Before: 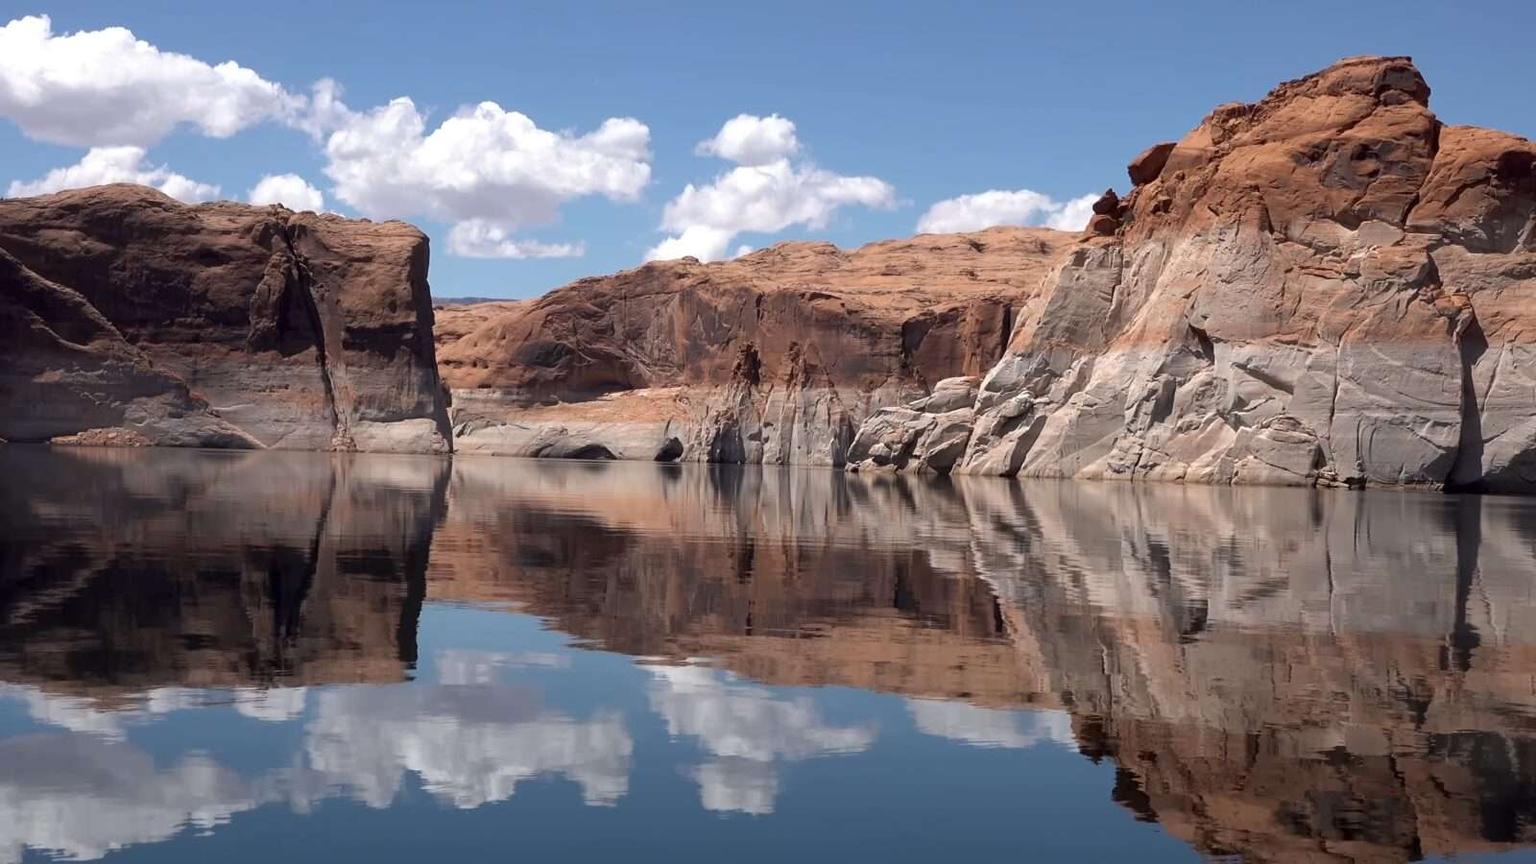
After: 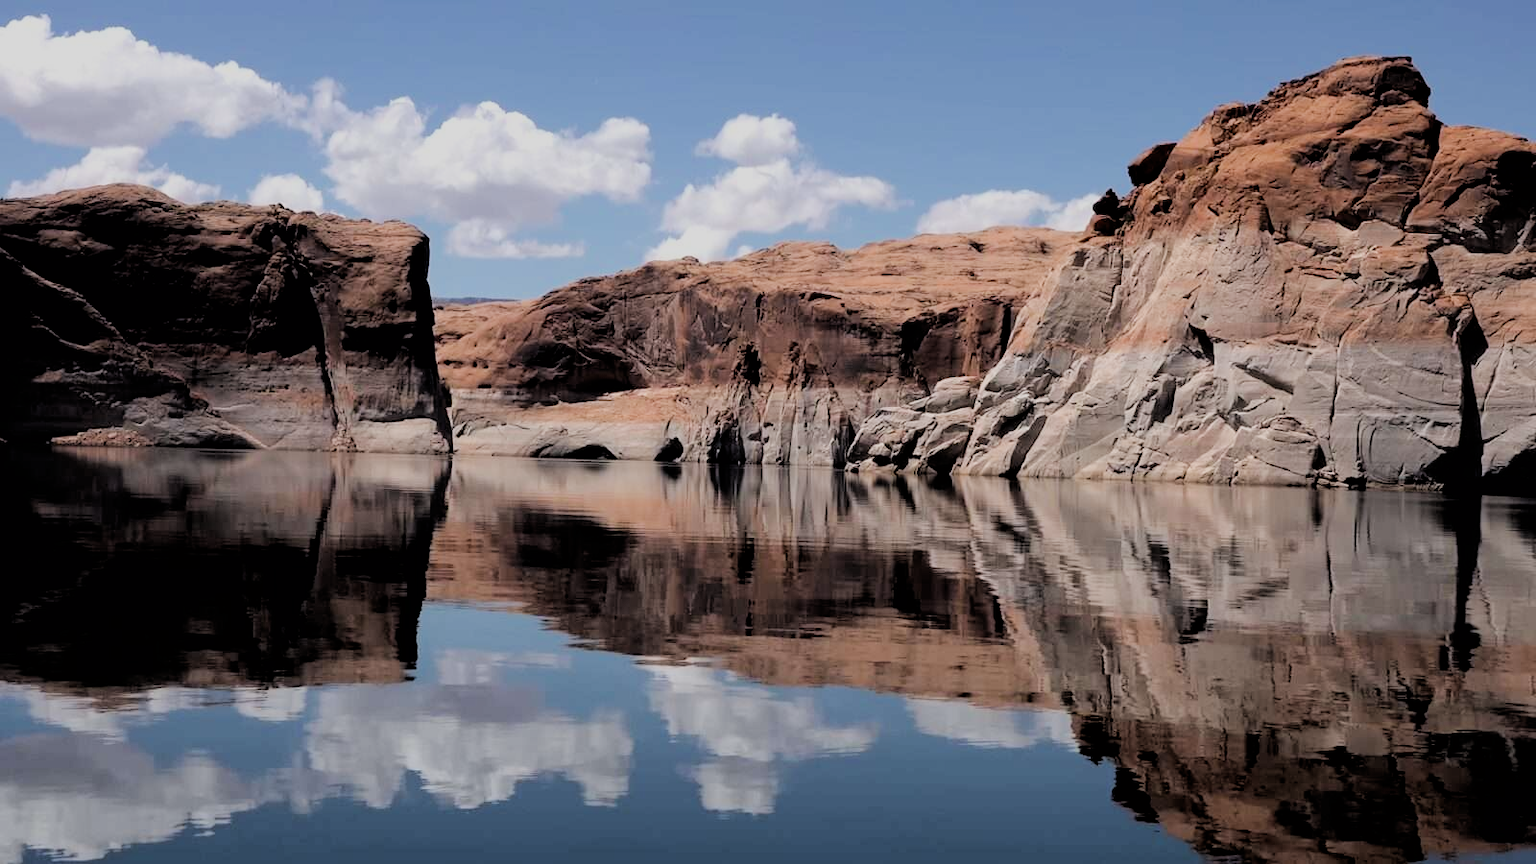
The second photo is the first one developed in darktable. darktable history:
filmic rgb: black relative exposure -2.97 EV, white relative exposure 4.56 EV, hardness 1.69, contrast 1.251
